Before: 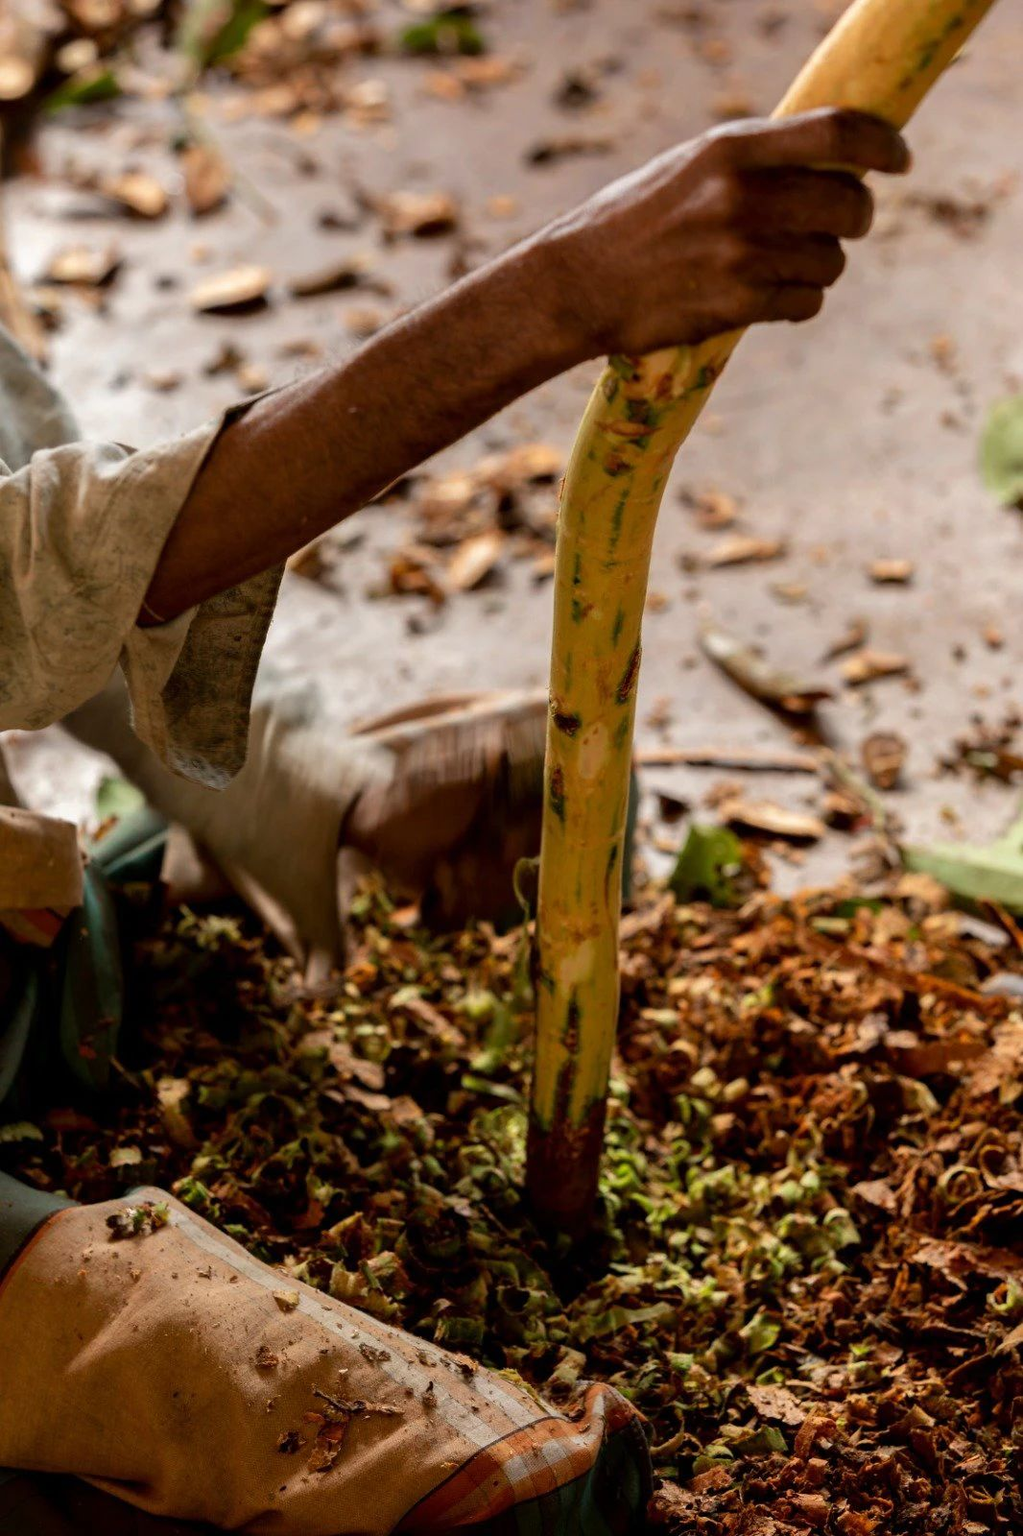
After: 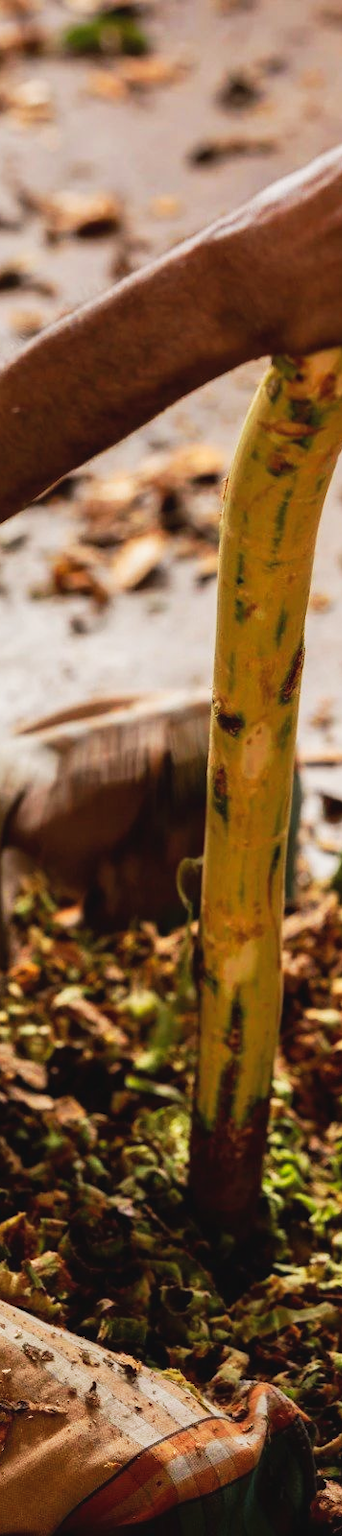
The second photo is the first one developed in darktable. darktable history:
exposure: exposure 0.079 EV, compensate highlight preservation false
tone equalizer: edges refinement/feathering 500, mask exposure compensation -1.57 EV, preserve details guided filter
crop: left 32.946%, right 33.507%
tone curve: curves: ch0 [(0, 0.038) (0.193, 0.212) (0.461, 0.502) (0.634, 0.709) (0.852, 0.89) (1, 0.967)]; ch1 [(0, 0) (0.35, 0.356) (0.45, 0.453) (0.504, 0.503) (0.532, 0.524) (0.558, 0.555) (0.735, 0.762) (1, 1)]; ch2 [(0, 0) (0.281, 0.266) (0.456, 0.469) (0.5, 0.5) (0.533, 0.545) (0.606, 0.598) (0.646, 0.654) (1, 1)], preserve colors none
